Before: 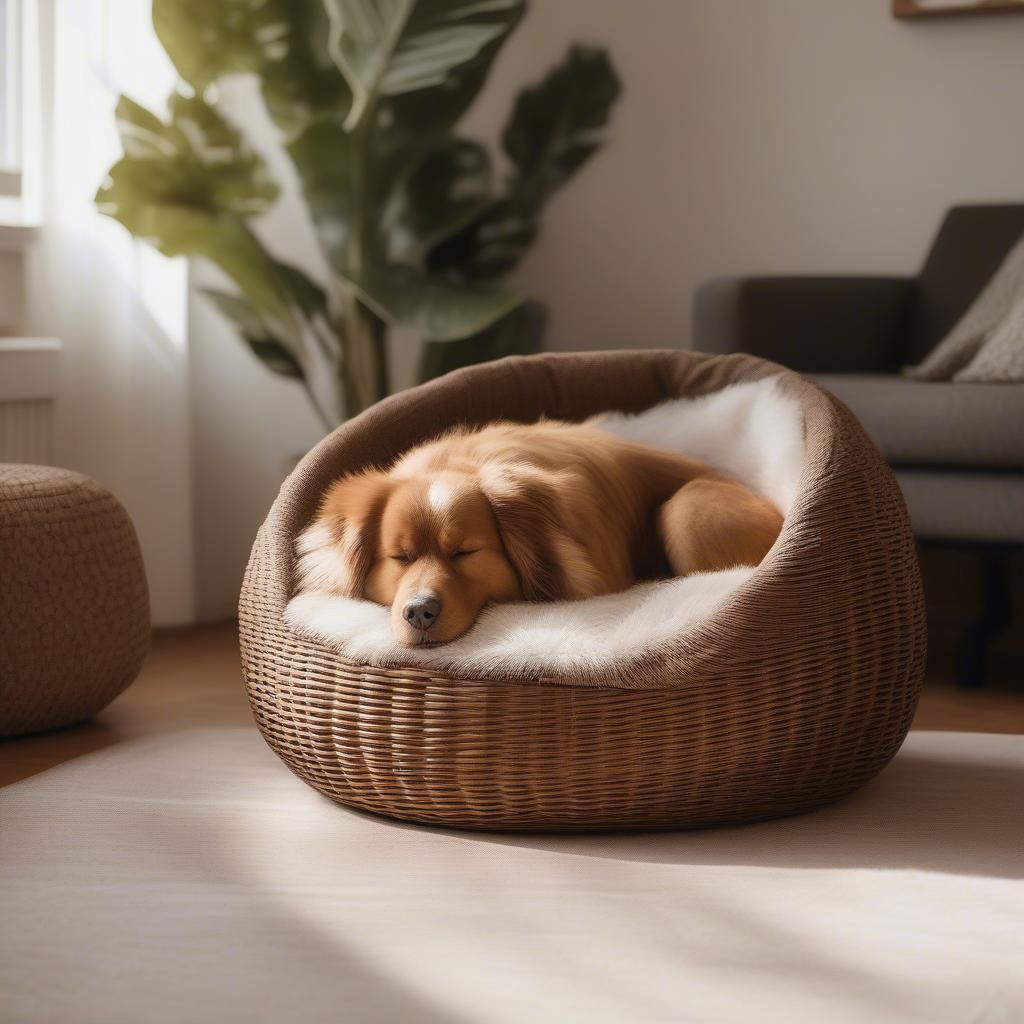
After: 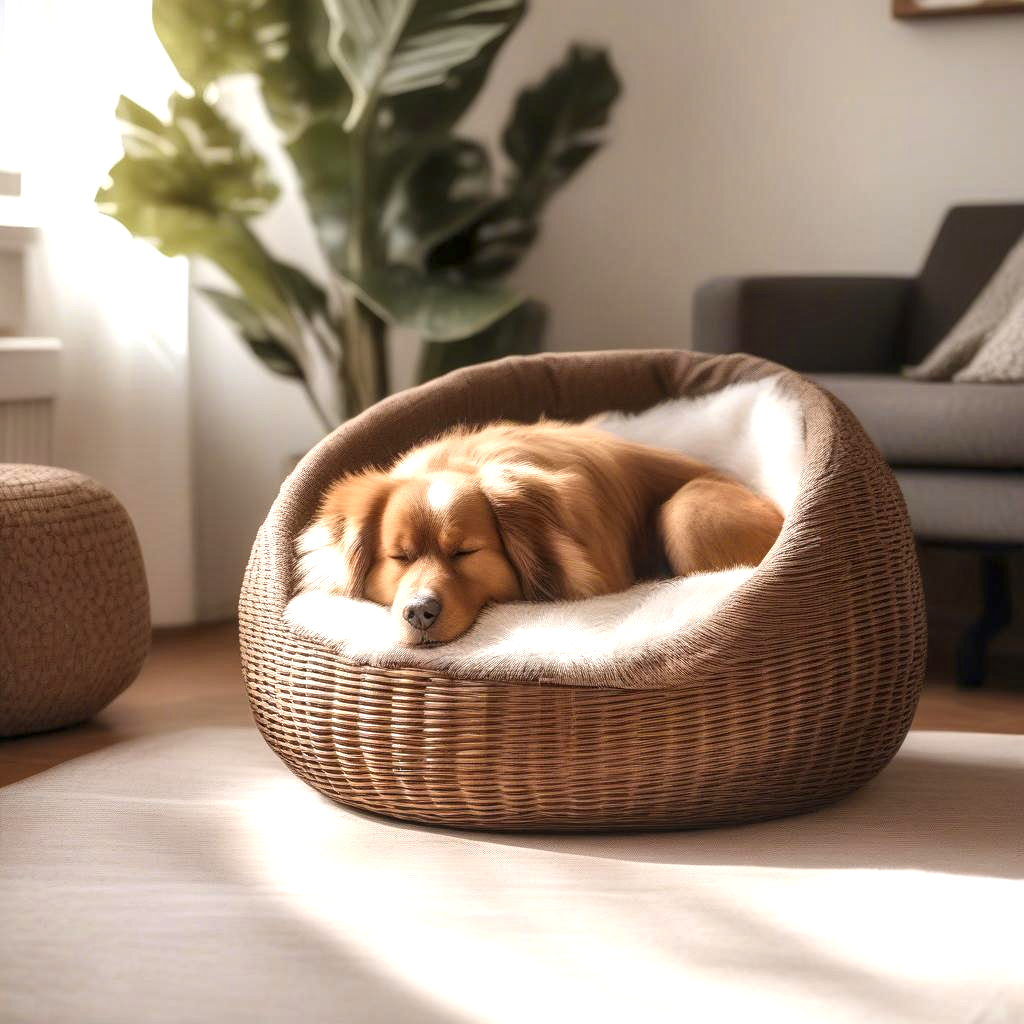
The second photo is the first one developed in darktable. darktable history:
exposure: black level correction 0, exposure 0.703 EV, compensate exposure bias true, compensate highlight preservation false
local contrast: highlights 63%, detail 143%, midtone range 0.428
